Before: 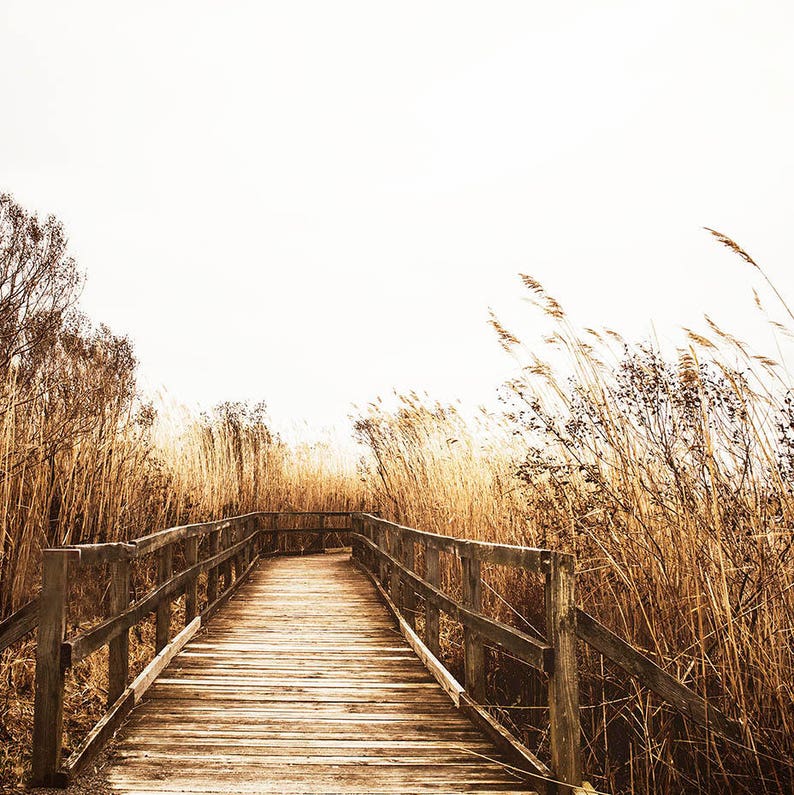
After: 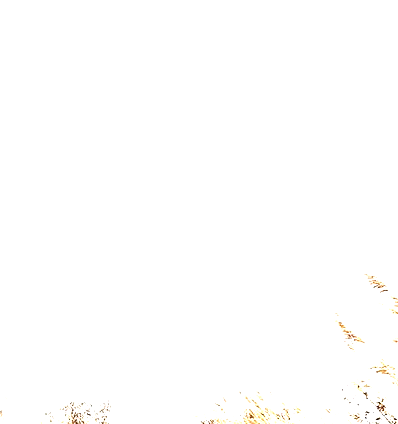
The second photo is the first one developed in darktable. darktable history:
exposure: black level correction 0, exposure 1.2 EV, compensate highlight preservation false
crop: left 19.545%, right 30.327%, bottom 46.572%
